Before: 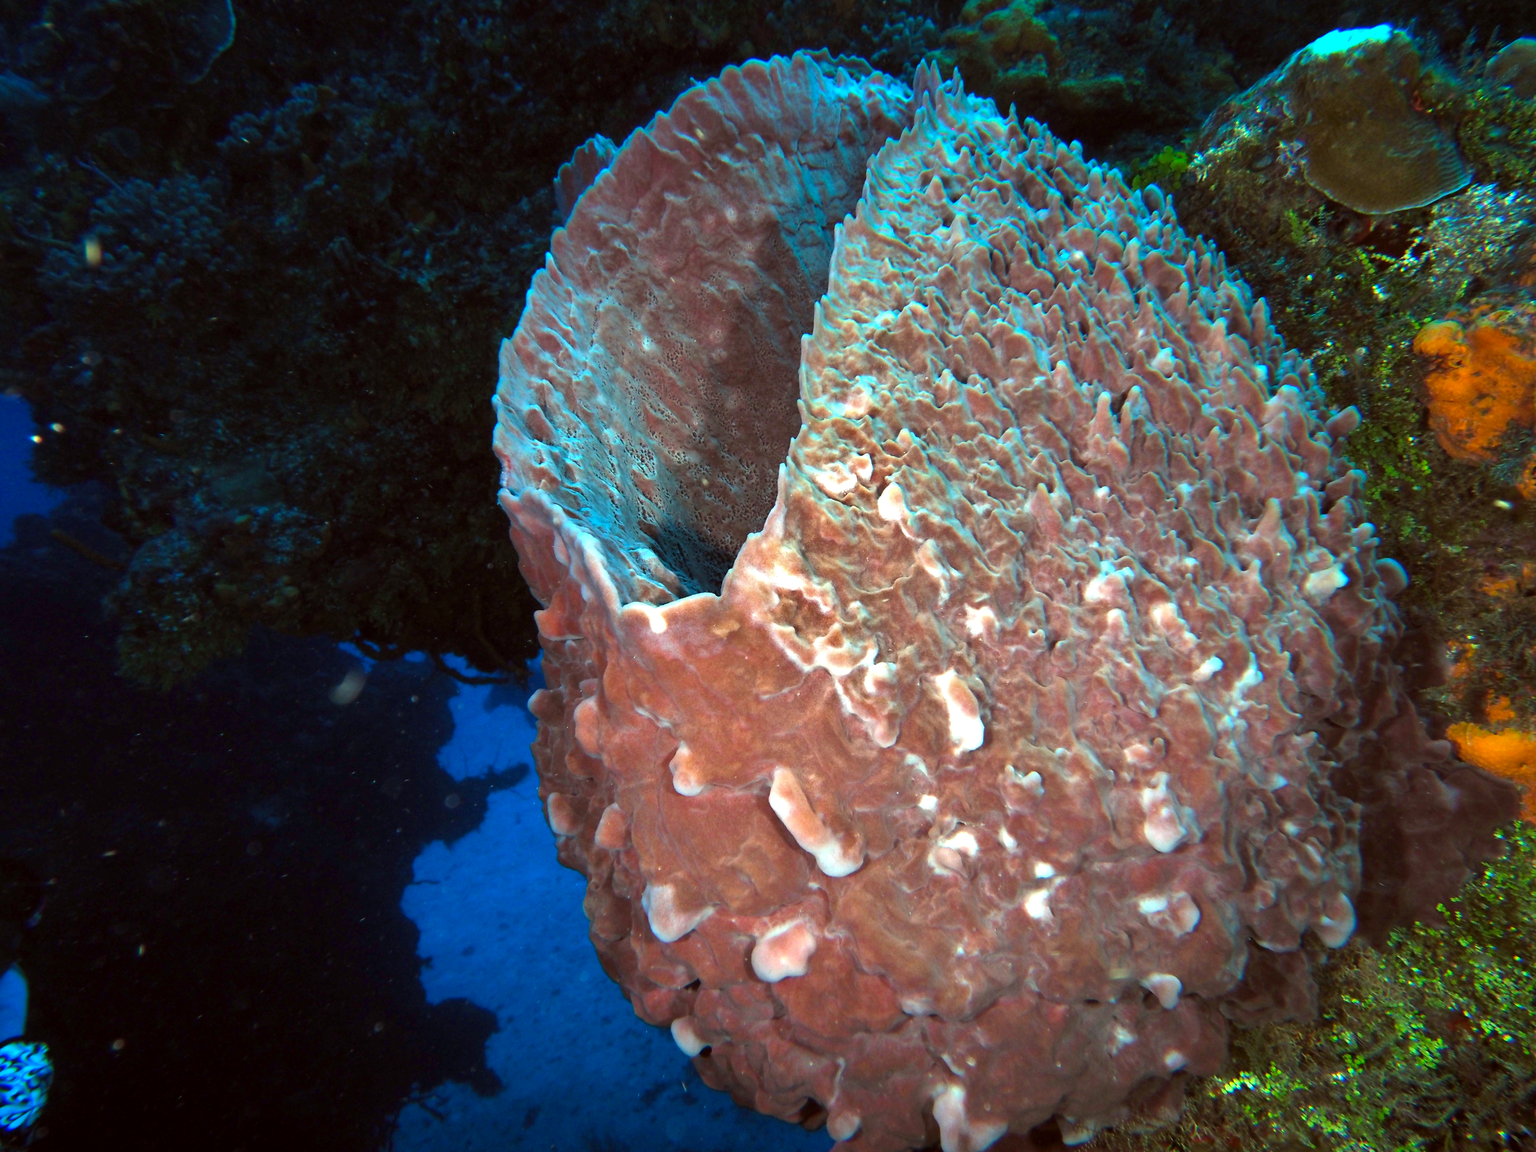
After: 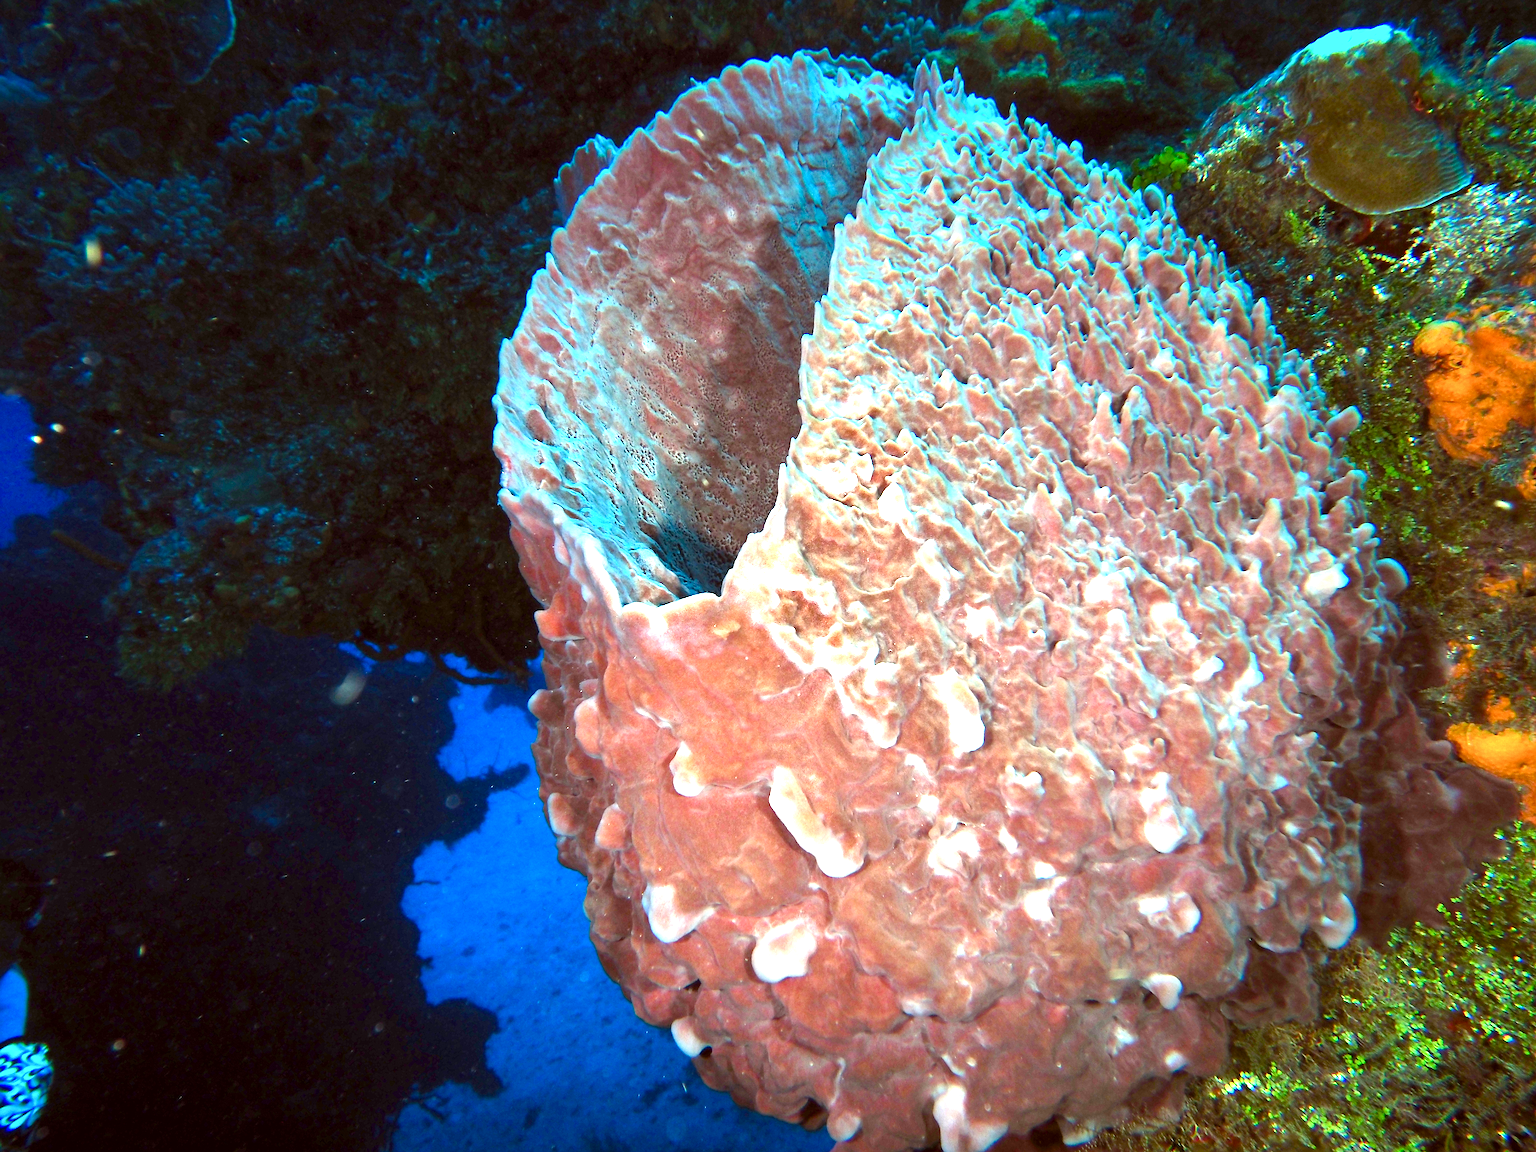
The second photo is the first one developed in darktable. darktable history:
sharpen: on, module defaults
exposure: black level correction 0, exposure 1.199 EV, compensate exposure bias true, compensate highlight preservation false
color balance rgb: shadows lift › luminance -19.701%, perceptual saturation grading › global saturation 20%, perceptual saturation grading › highlights -25.703%, perceptual saturation grading › shadows 24.915%
